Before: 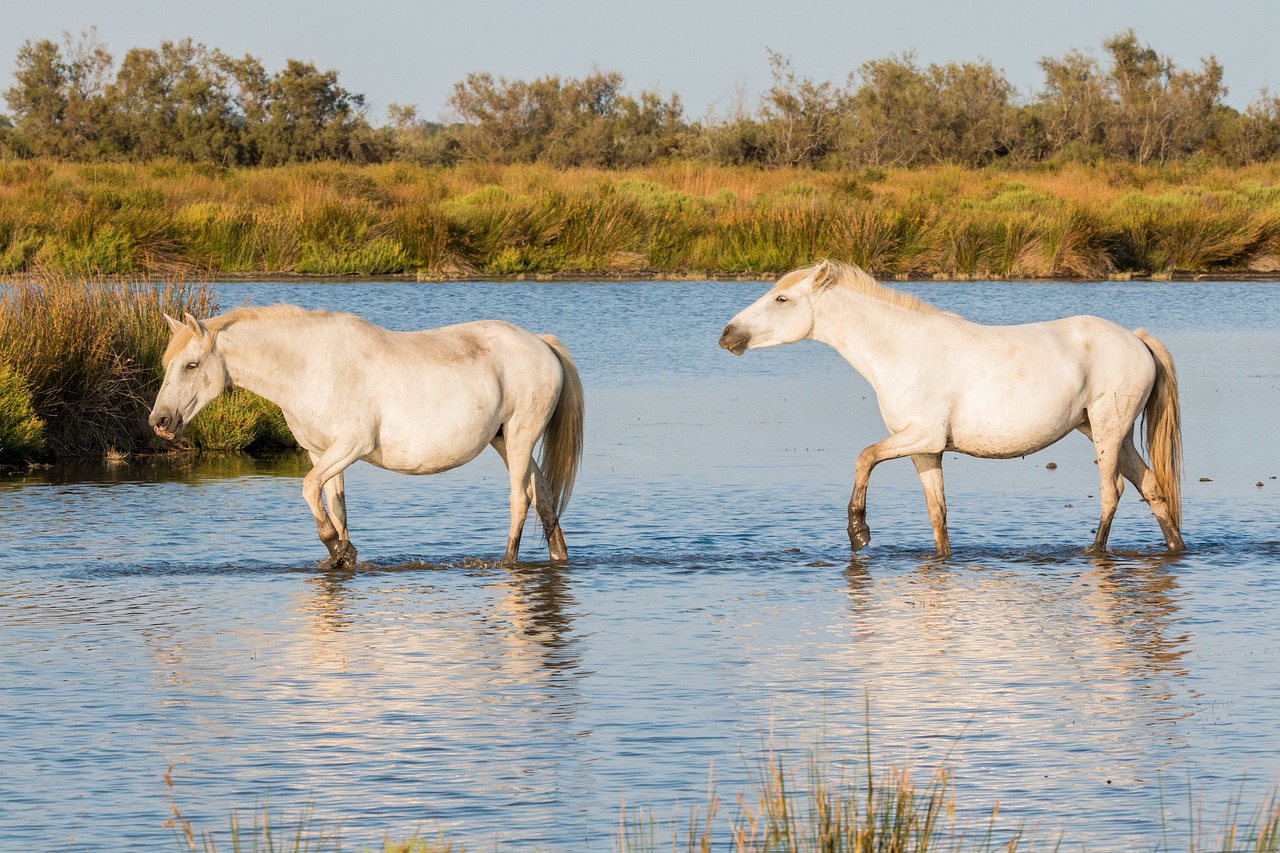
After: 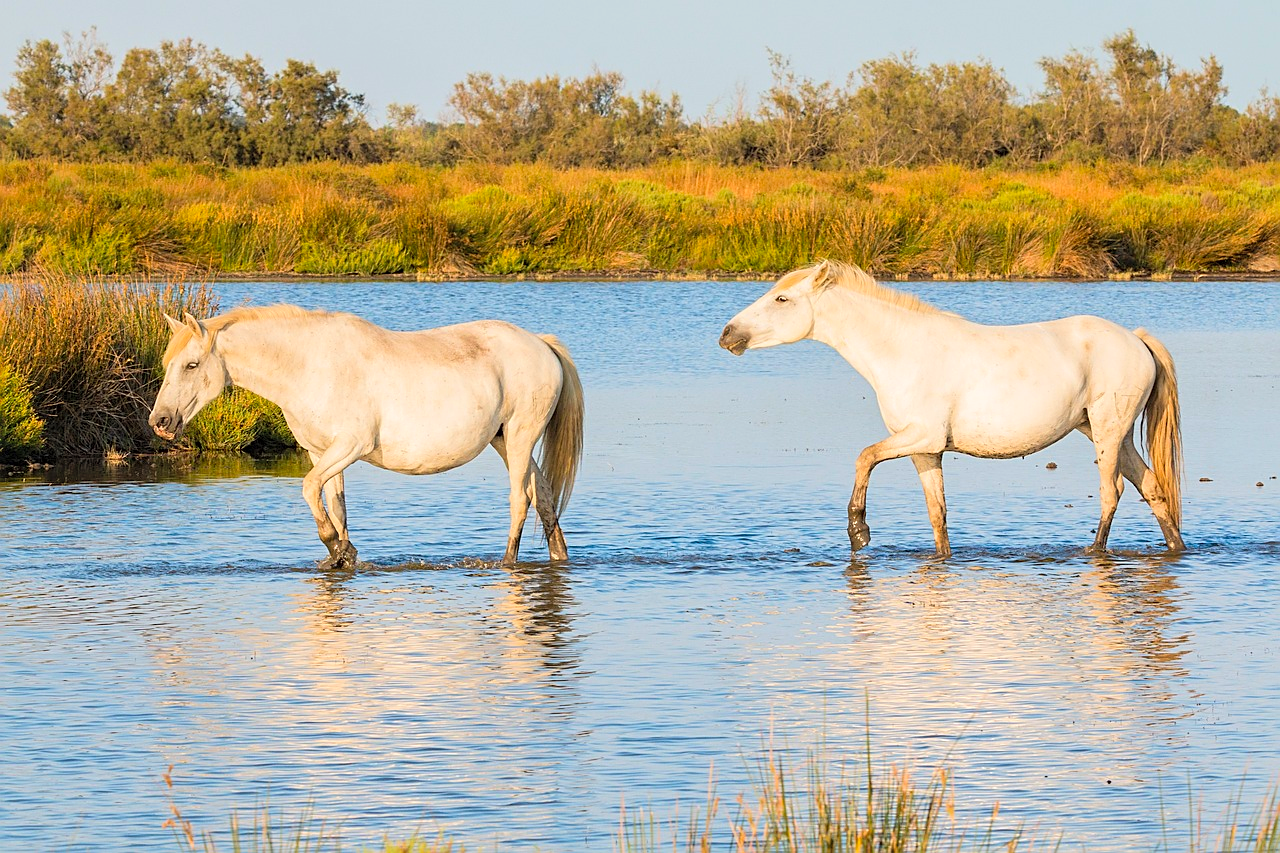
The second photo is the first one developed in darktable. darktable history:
sharpen: on, module defaults
contrast brightness saturation: contrast 0.069, brightness 0.172, saturation 0.399
